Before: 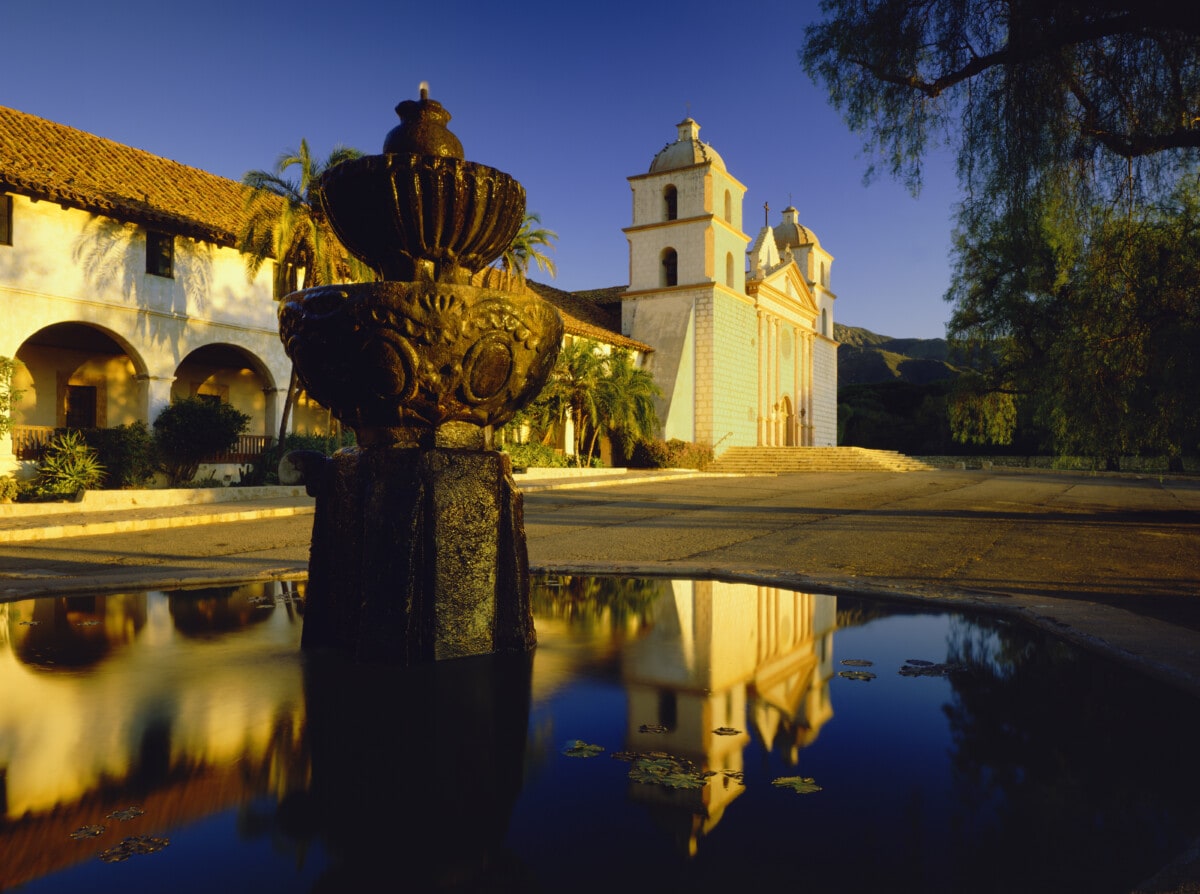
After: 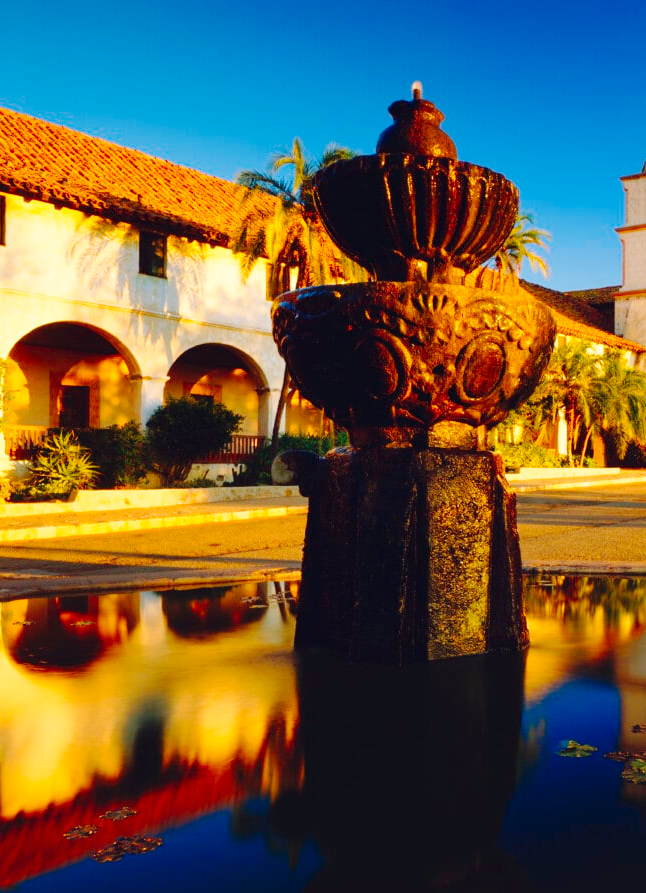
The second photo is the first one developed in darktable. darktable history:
crop: left 0.597%, right 45.522%, bottom 0.088%
base curve: curves: ch0 [(0, 0) (0.032, 0.025) (0.121, 0.166) (0.206, 0.329) (0.605, 0.79) (1, 1)], preserve colors none
